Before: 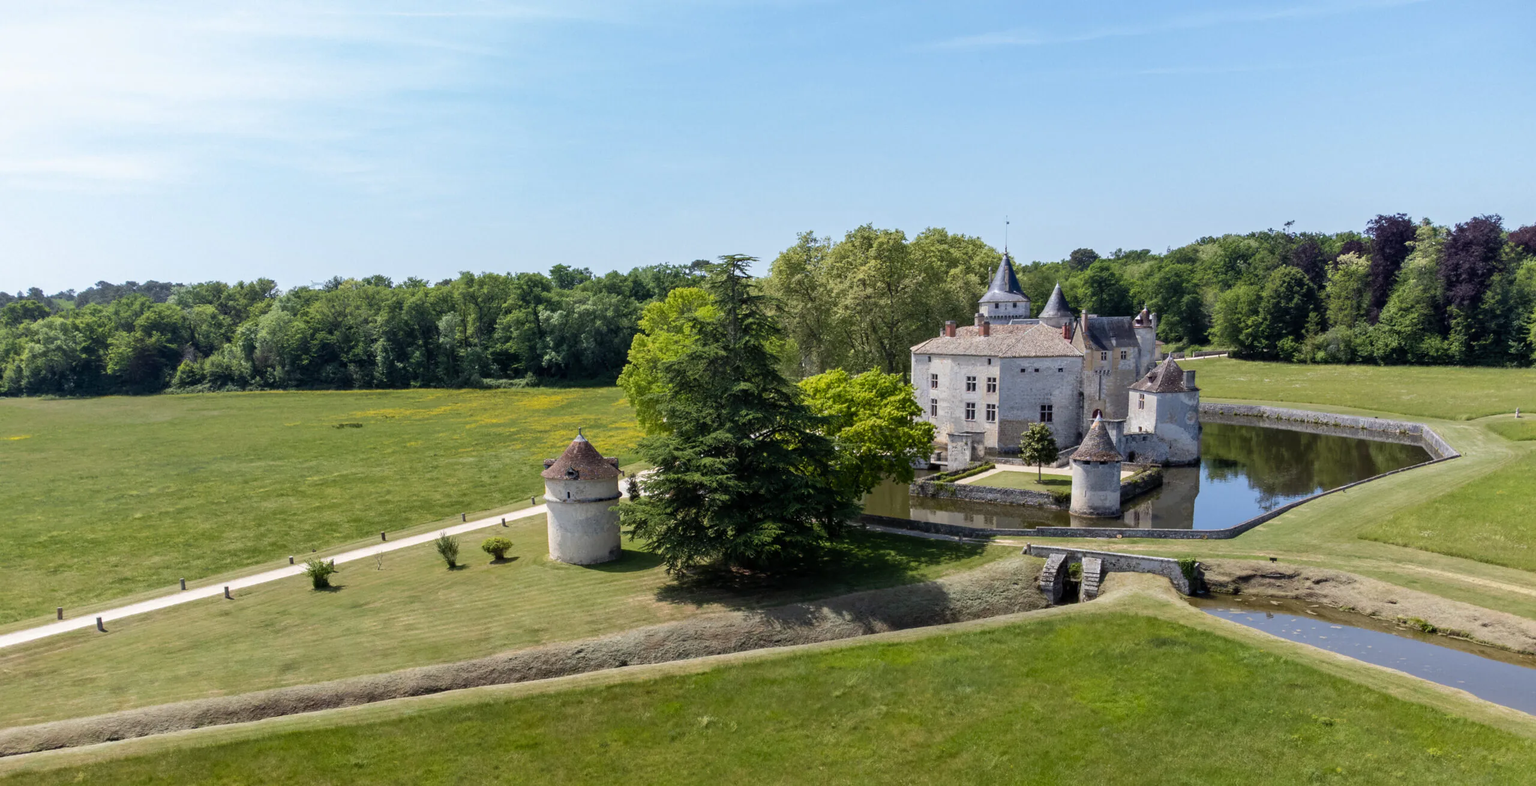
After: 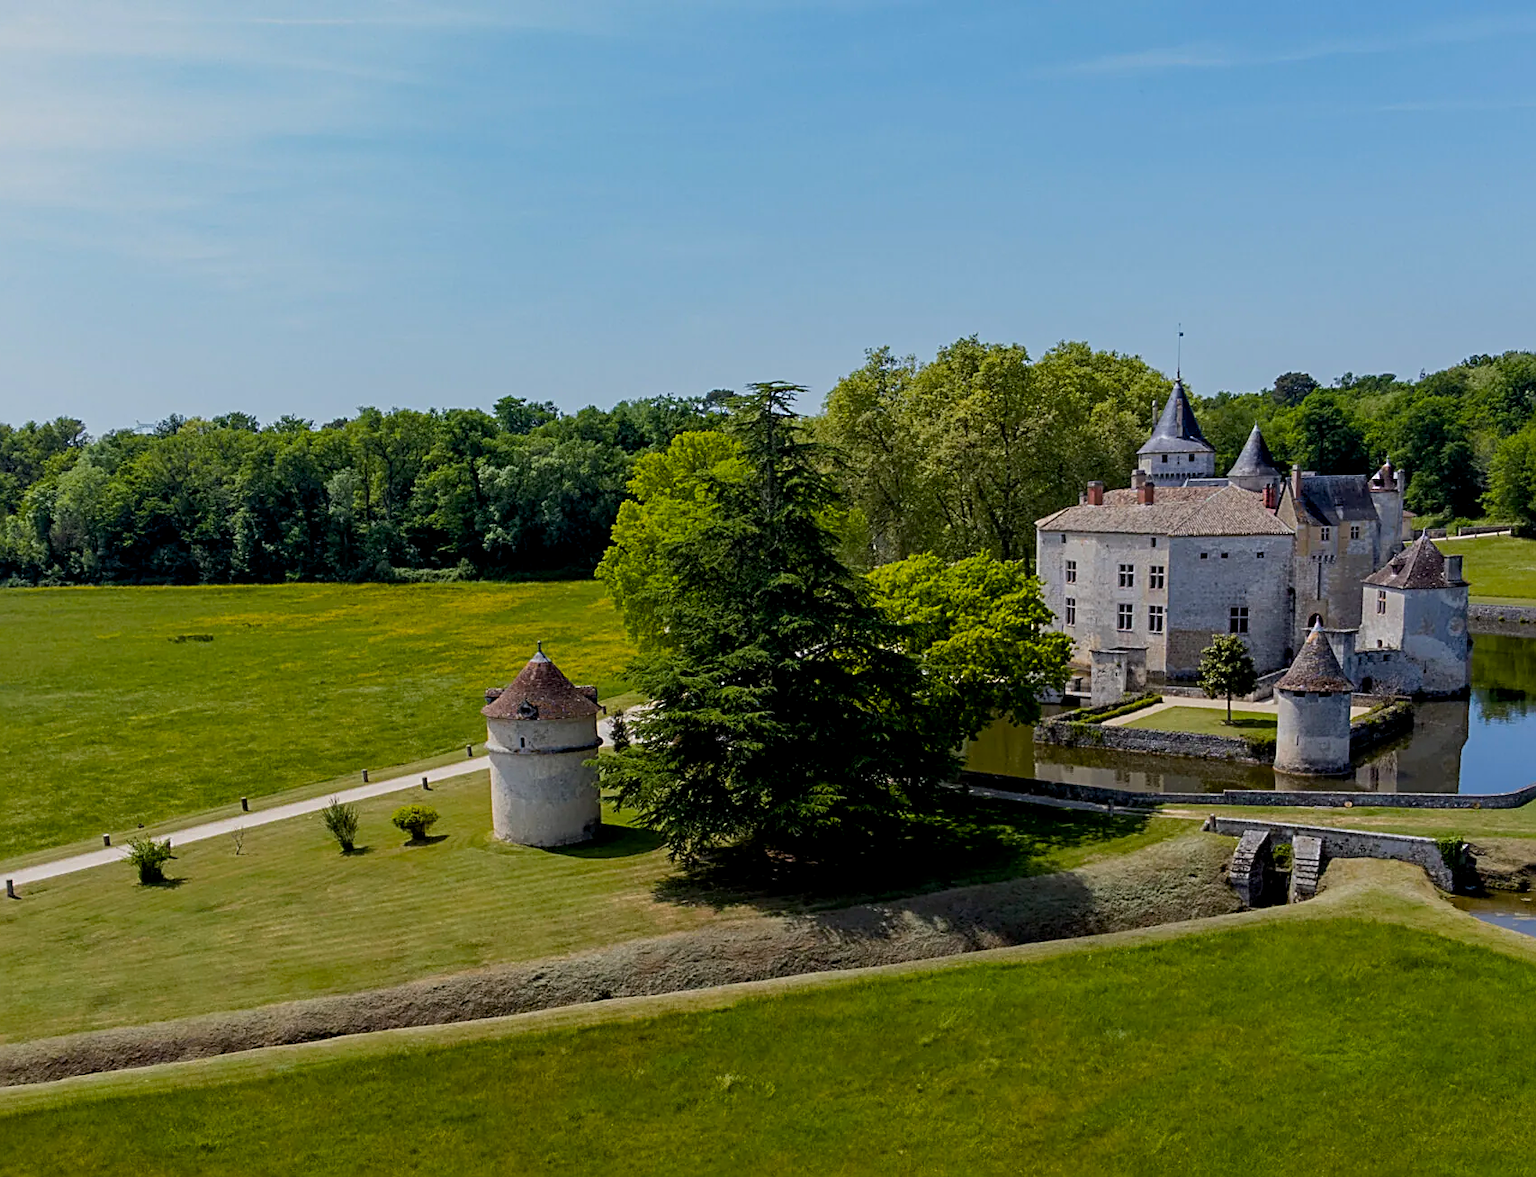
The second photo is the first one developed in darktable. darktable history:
sharpen: radius 2.554, amount 0.648
color balance rgb: linear chroma grading › global chroma 8.947%, perceptual saturation grading › global saturation 29.816%
crop and rotate: left 14.343%, right 18.959%
exposure: black level correction 0.009, exposure -0.649 EV, compensate exposure bias true, compensate highlight preservation false
